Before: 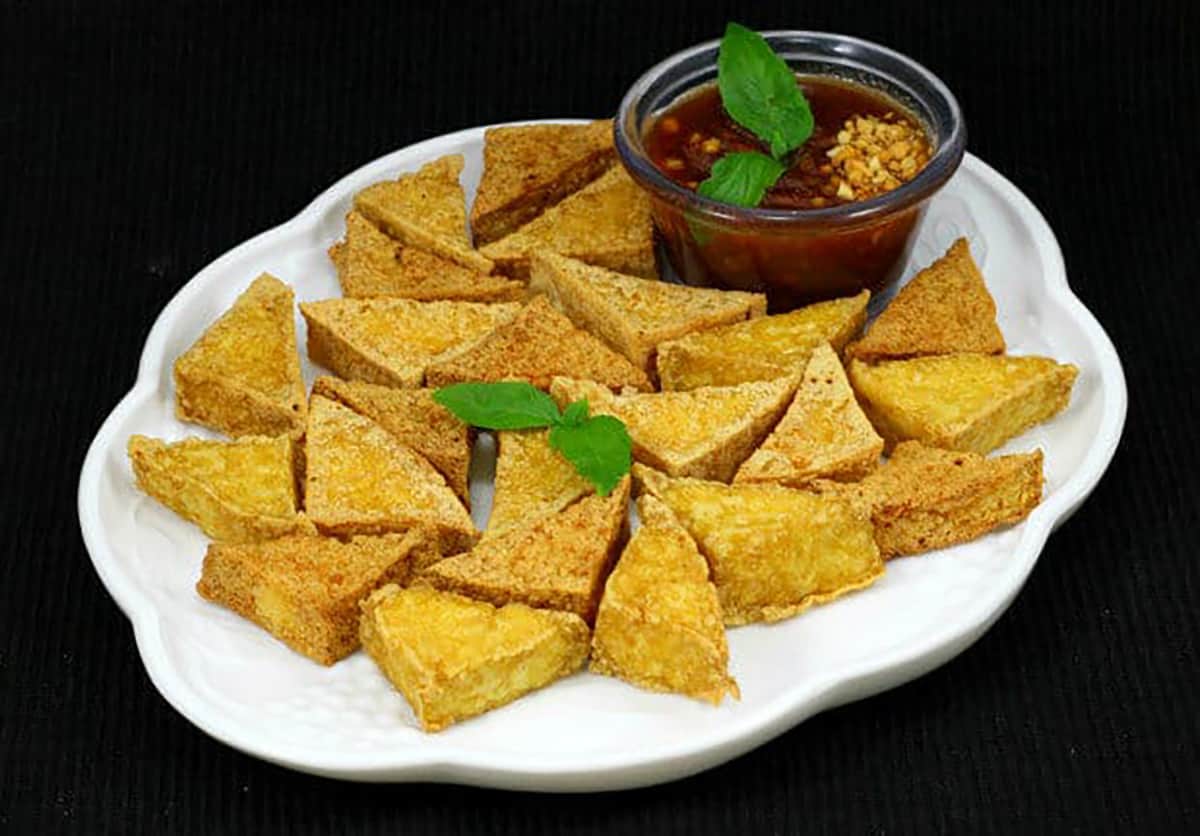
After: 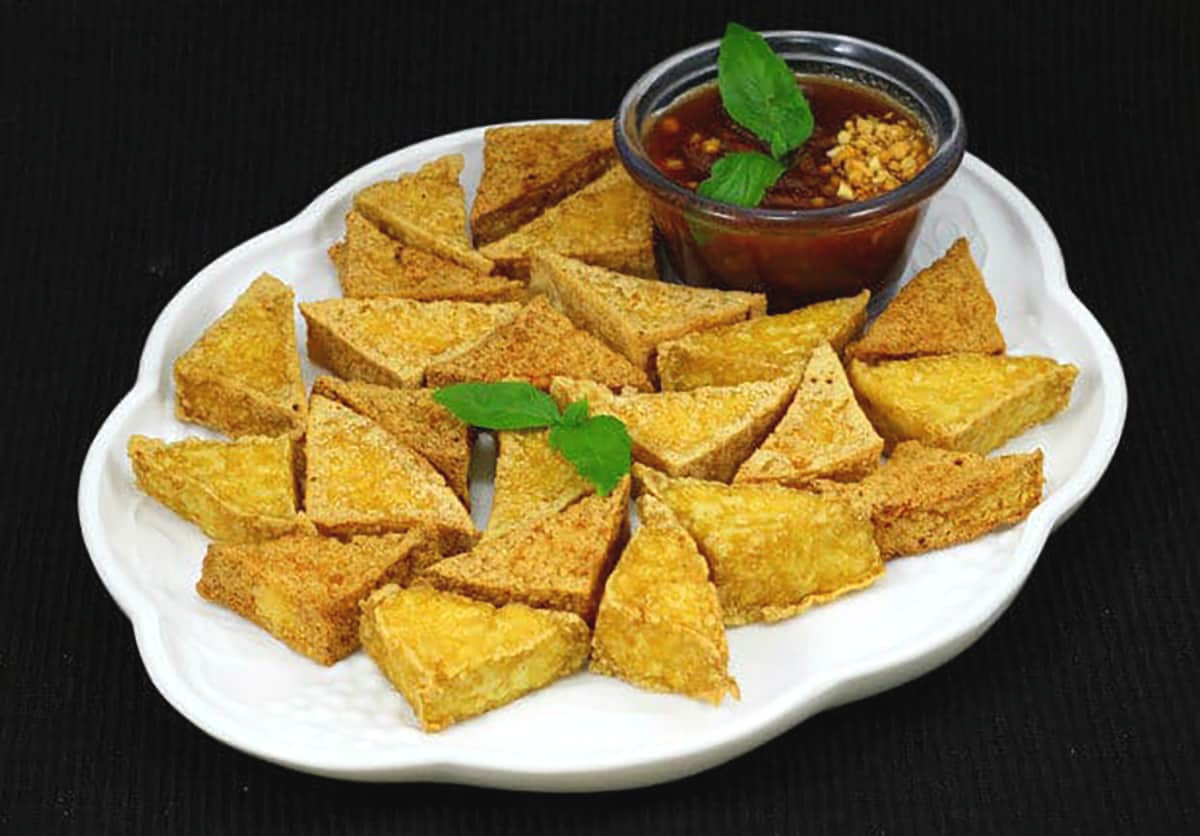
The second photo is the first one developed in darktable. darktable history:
exposure: black level correction -0.004, exposure 0.056 EV, compensate highlight preservation false
